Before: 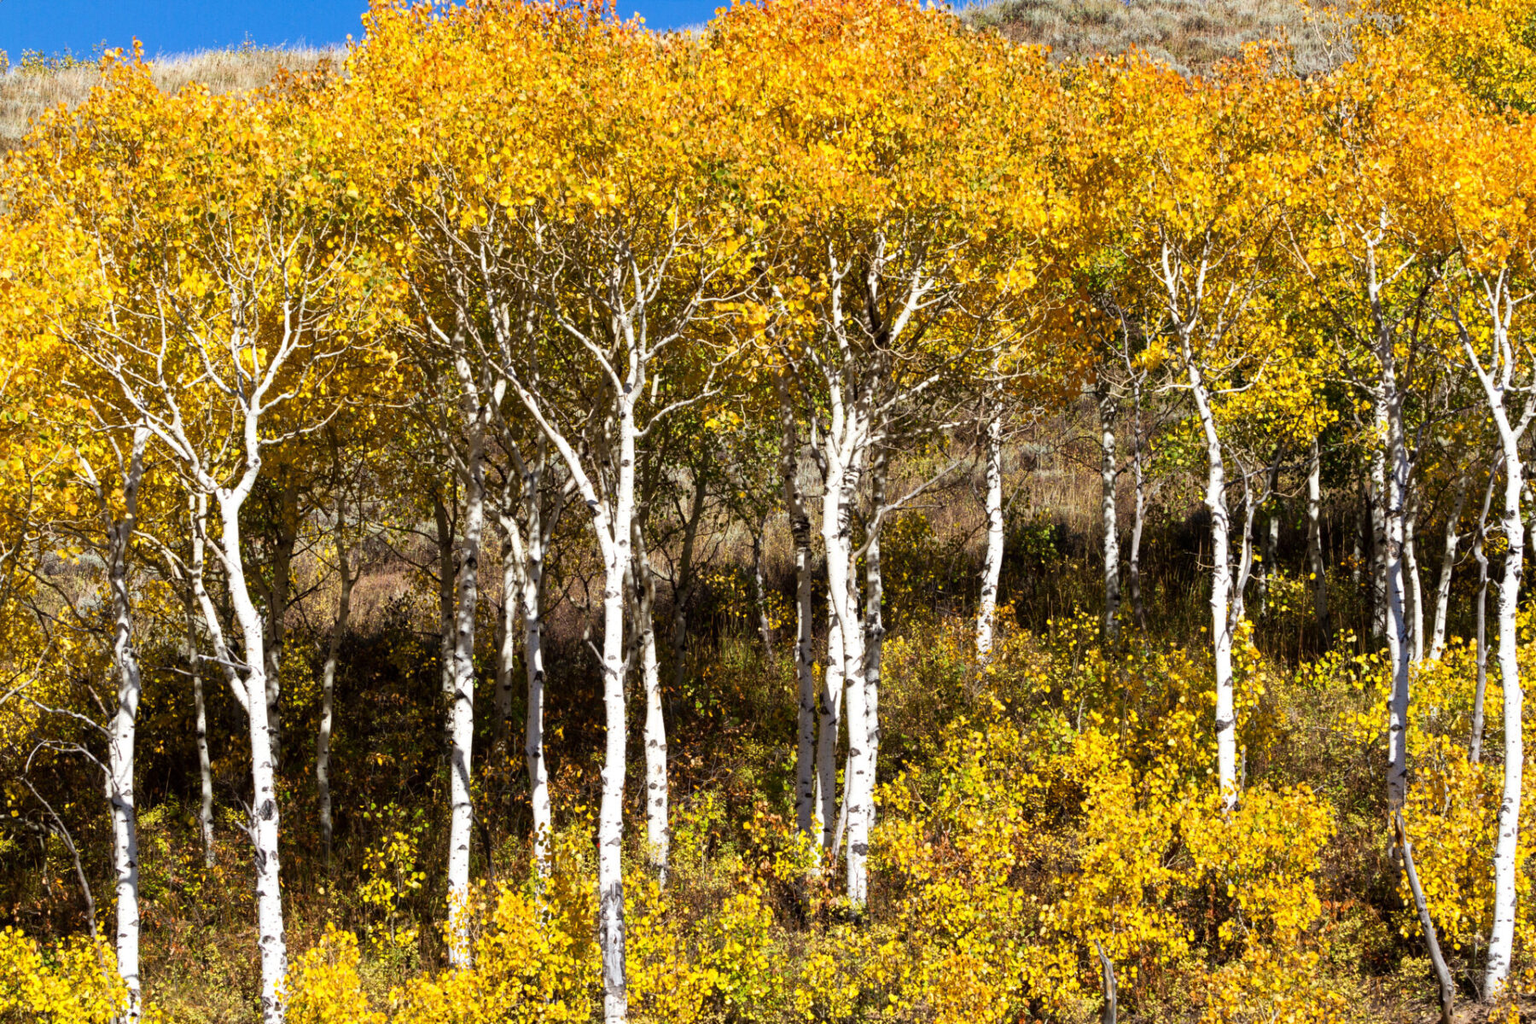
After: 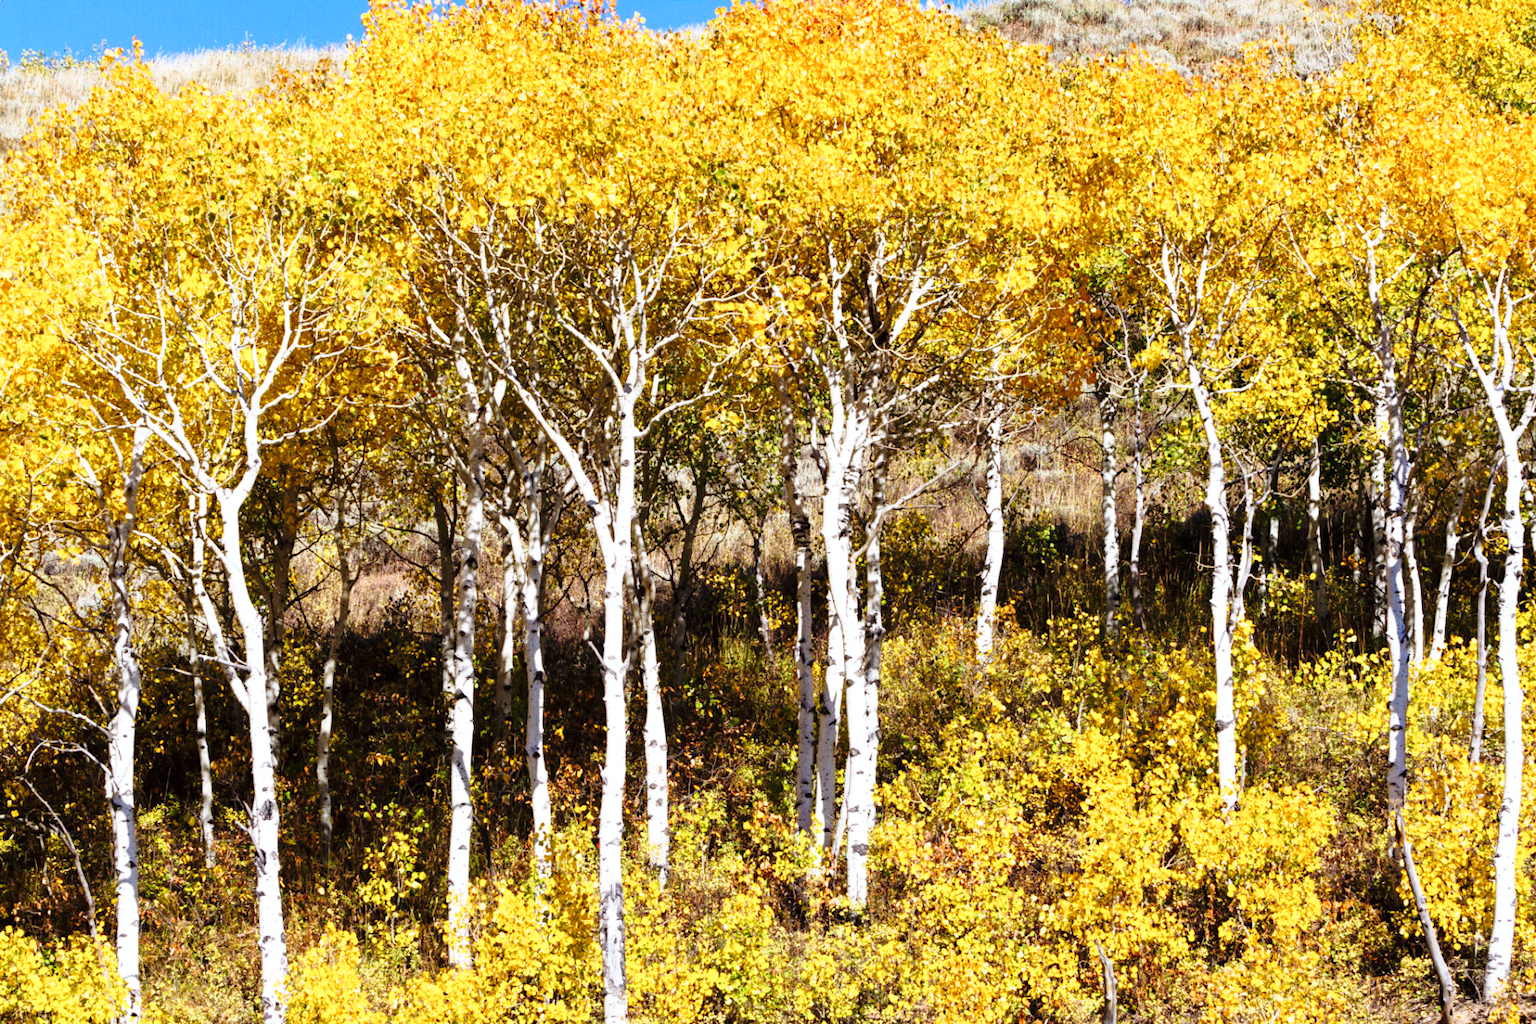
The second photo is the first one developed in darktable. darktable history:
color calibration: gray › normalize channels true, illuminant as shot in camera, x 0.358, y 0.373, temperature 4628.91 K, gamut compression 0.007
base curve: curves: ch0 [(0, 0) (0.028, 0.03) (0.121, 0.232) (0.46, 0.748) (0.859, 0.968) (1, 1)], preserve colors none
